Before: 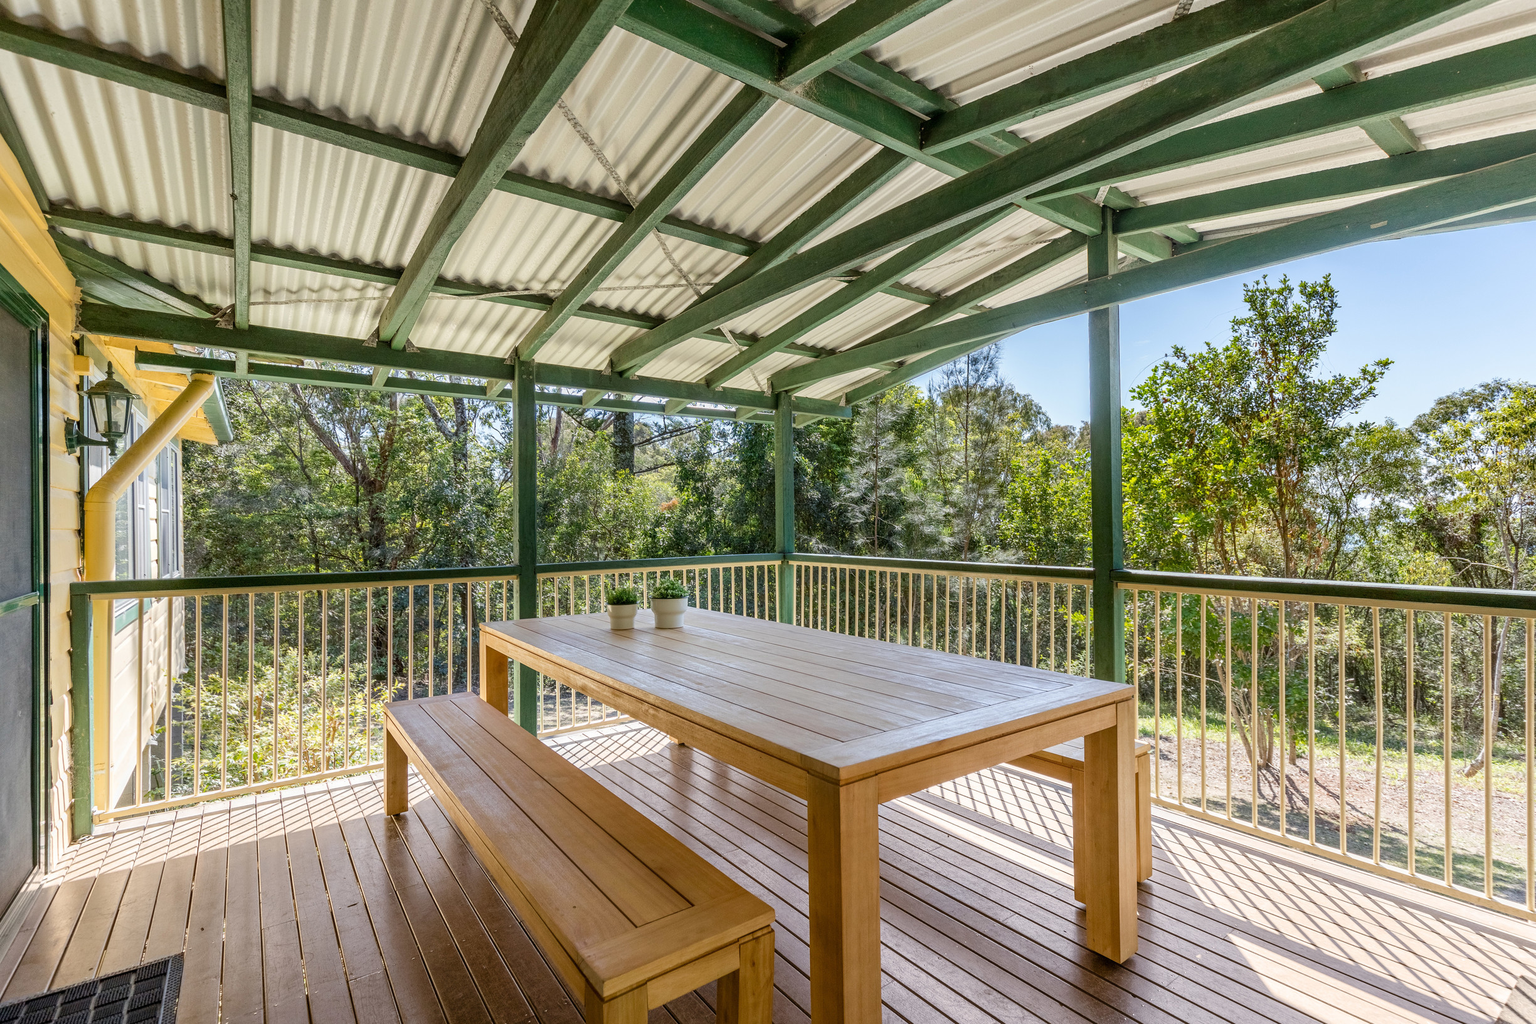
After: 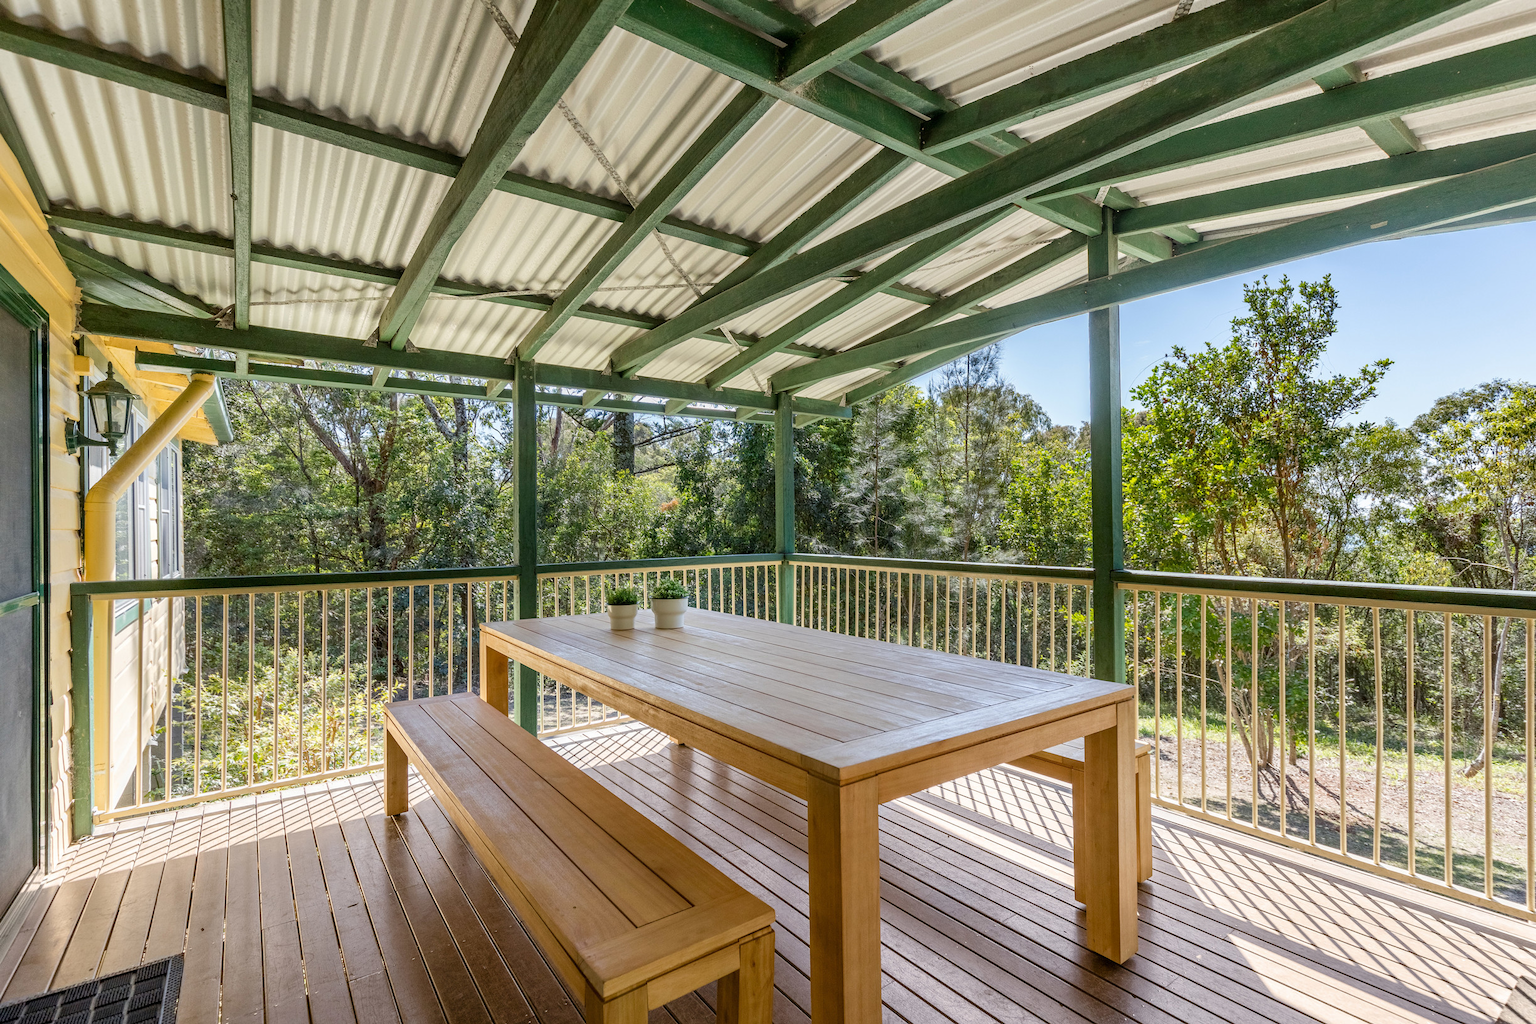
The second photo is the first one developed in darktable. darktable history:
shadows and highlights: radius 336.21, shadows 28.8, soften with gaussian
